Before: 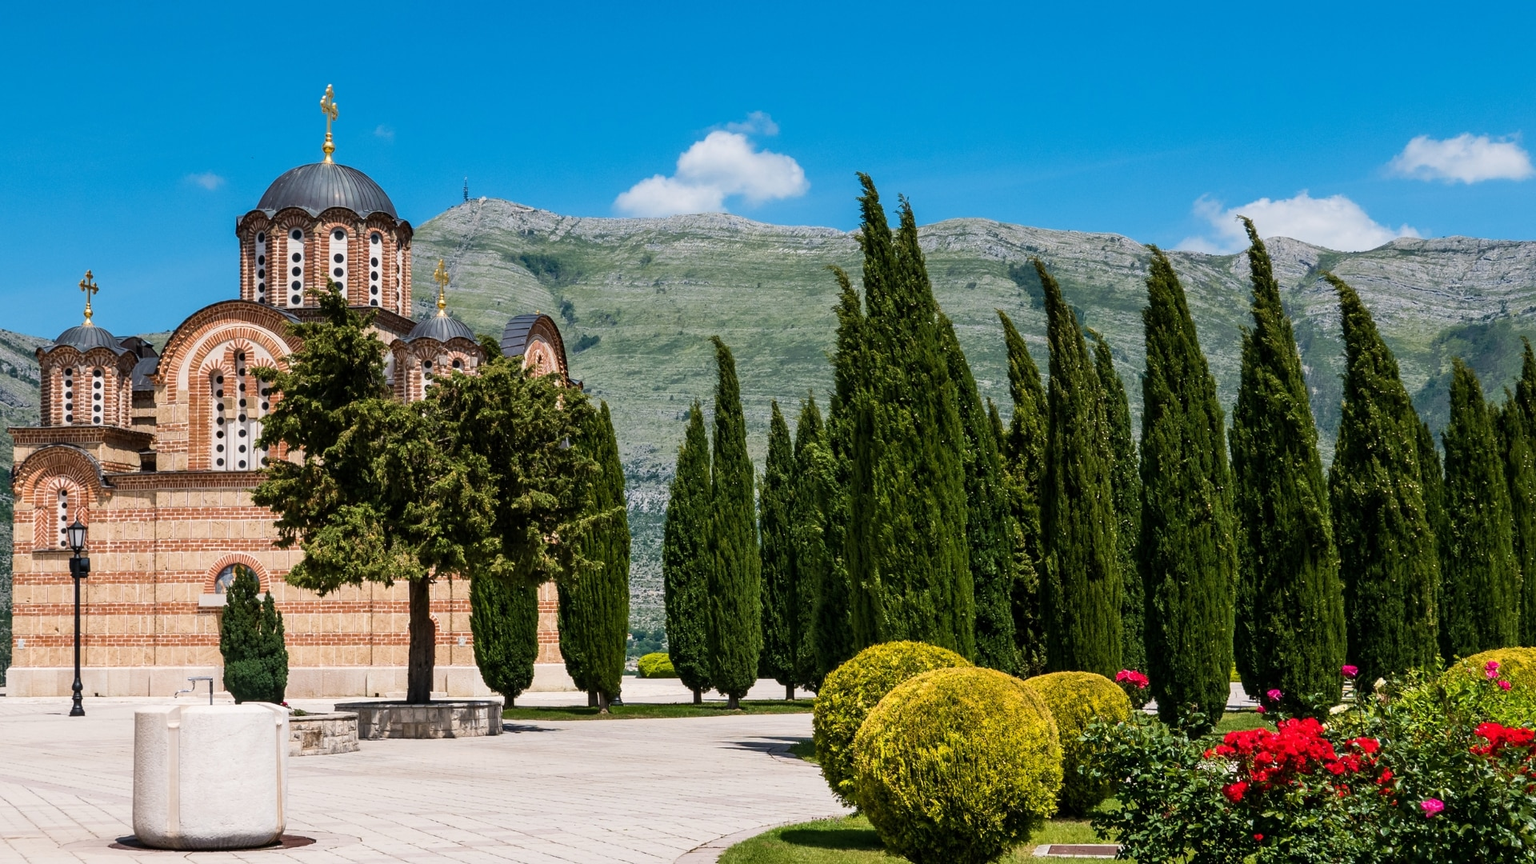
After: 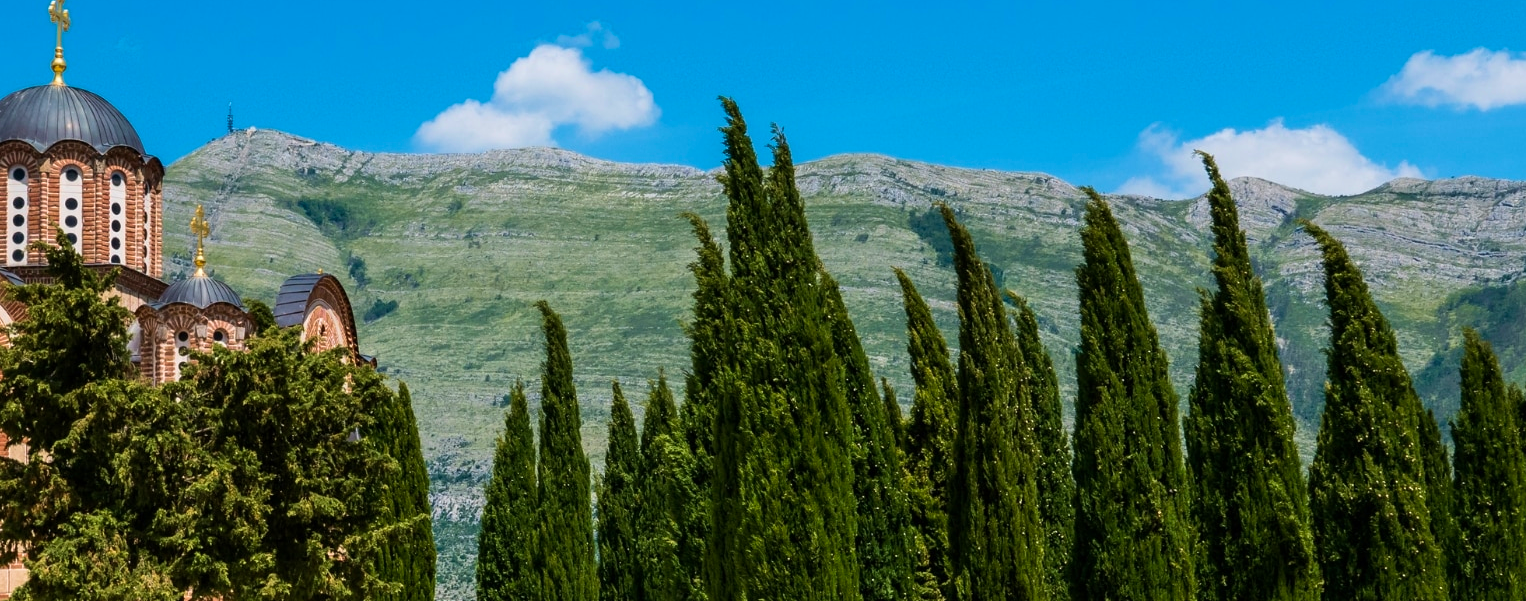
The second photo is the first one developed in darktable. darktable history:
crop: left 18.38%, top 11.092%, right 2.134%, bottom 33.217%
contrast brightness saturation: contrast 0.04, saturation 0.16
velvia: on, module defaults
